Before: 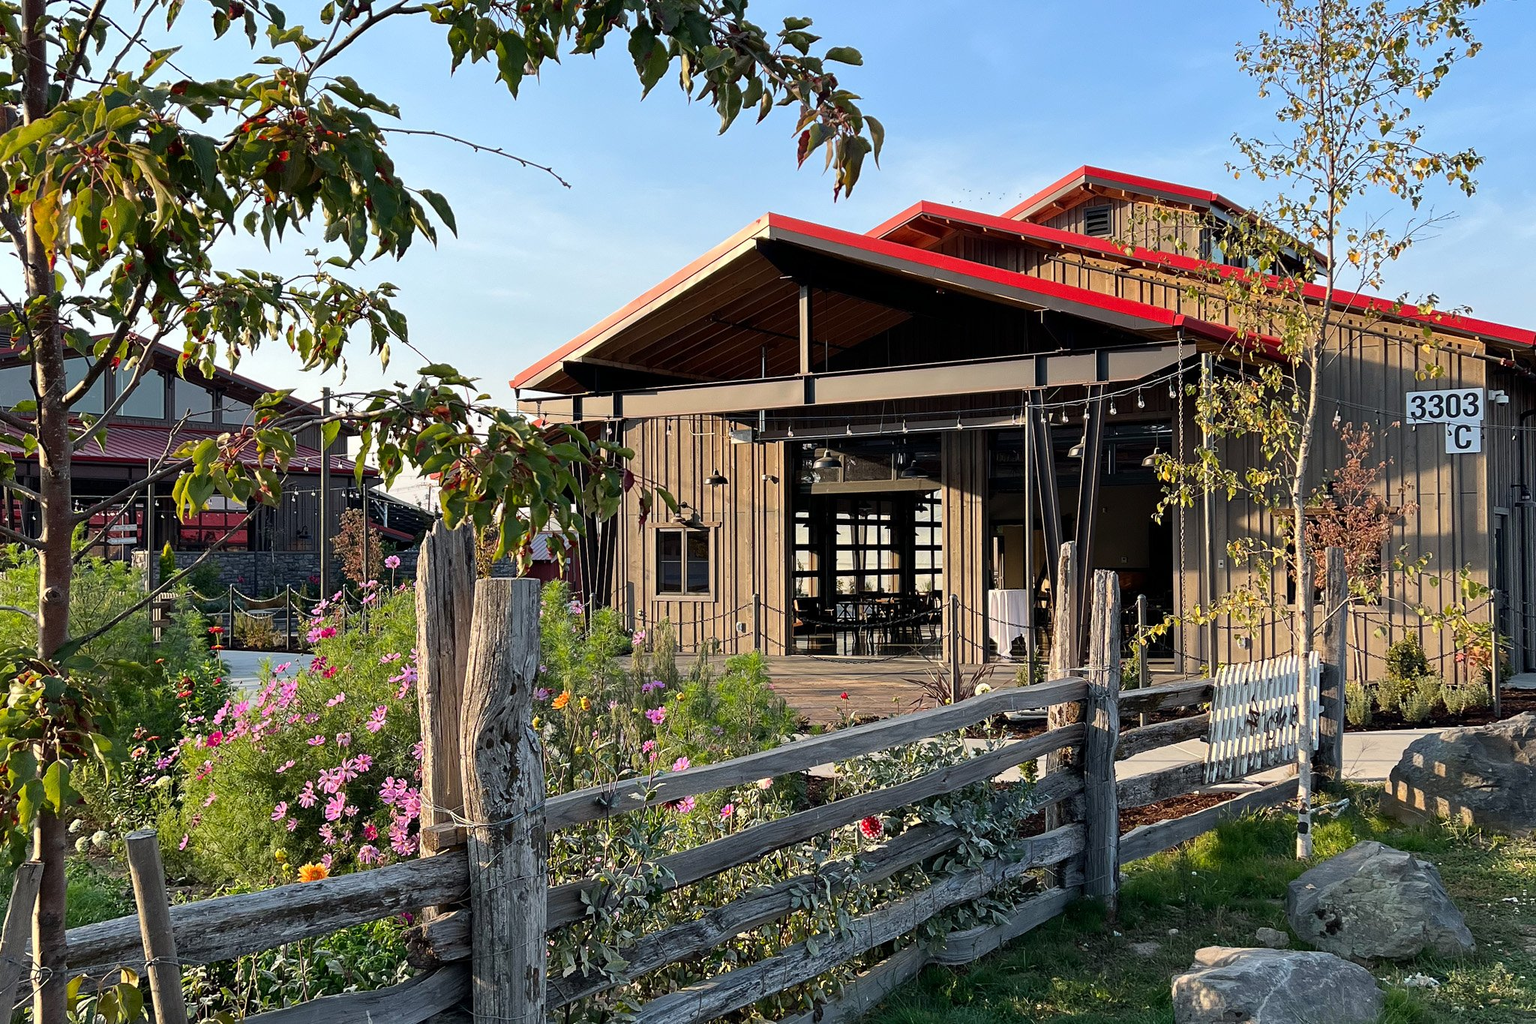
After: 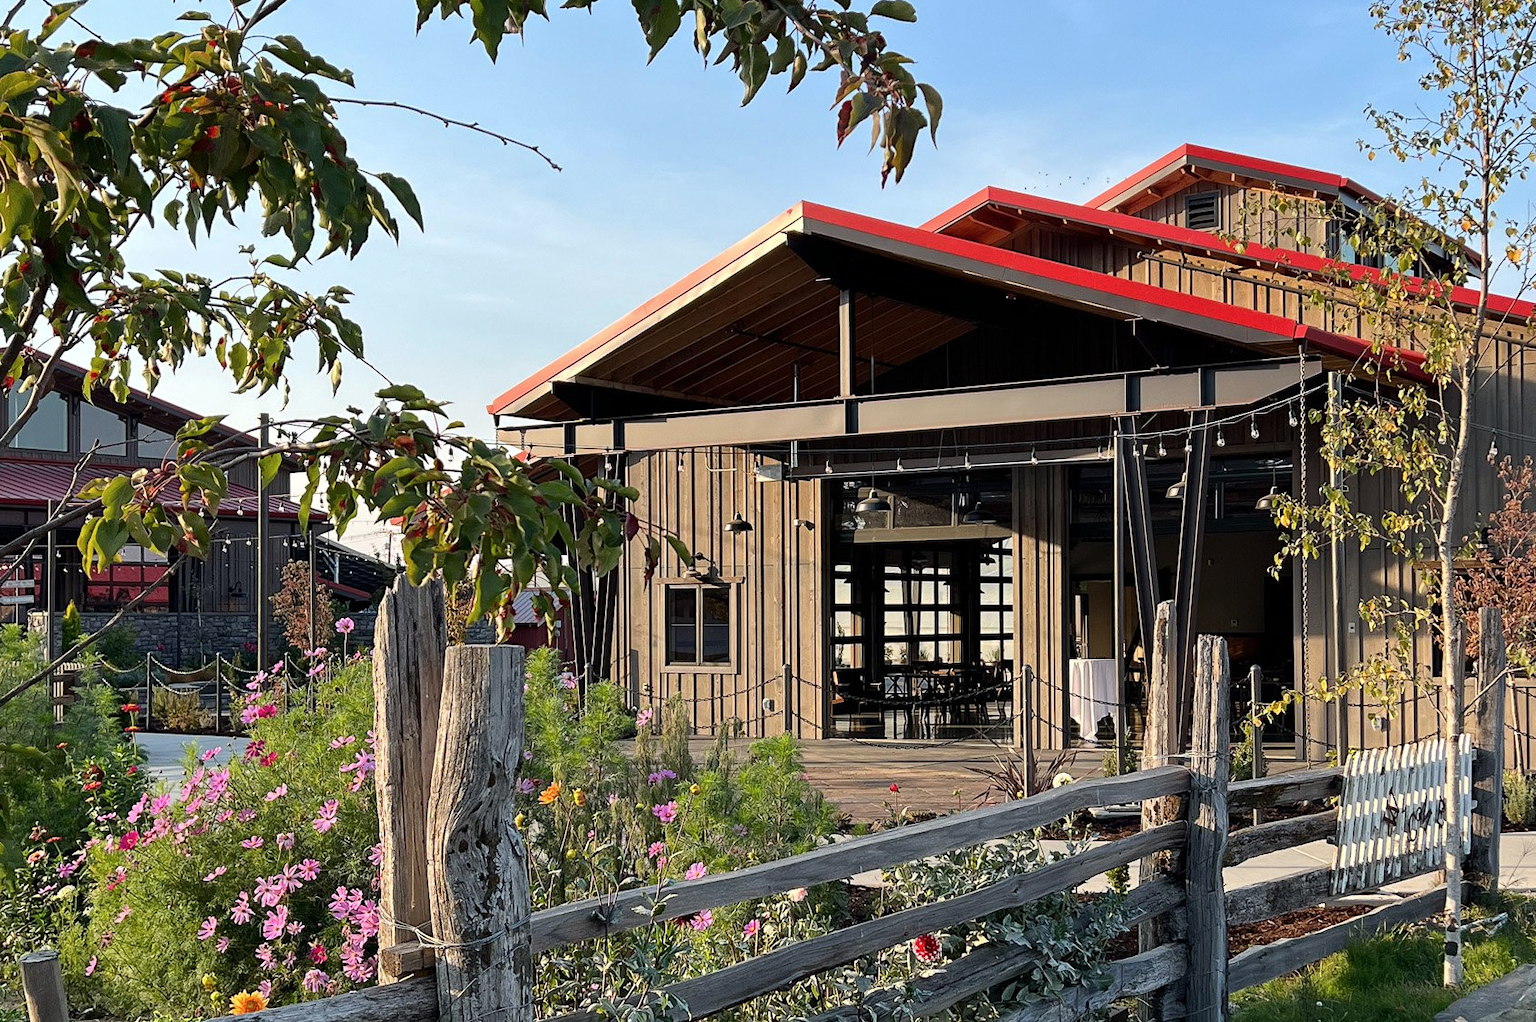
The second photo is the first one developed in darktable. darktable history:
tone equalizer: on, module defaults
crop and rotate: left 7.12%, top 4.618%, right 10.6%, bottom 13.174%
contrast brightness saturation: contrast 0.006, saturation -0.054
